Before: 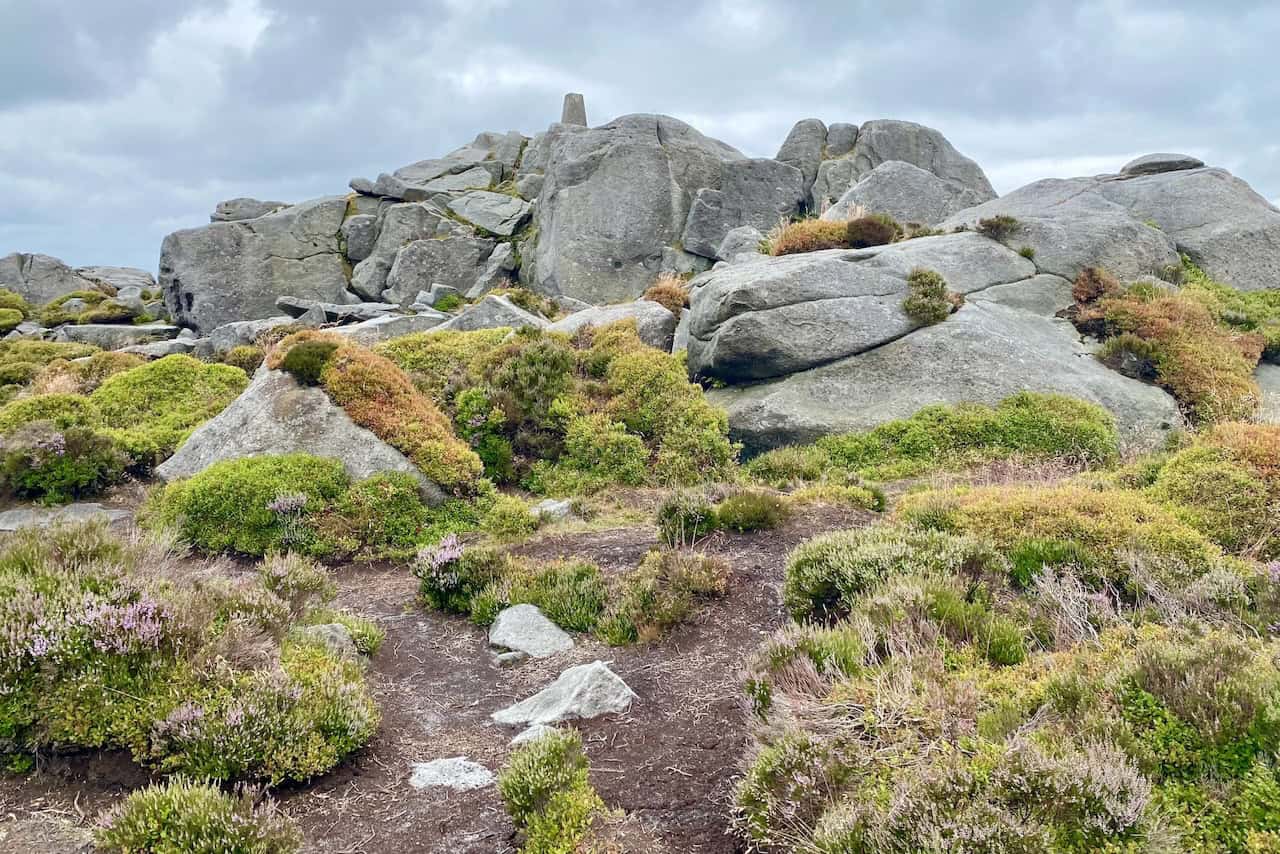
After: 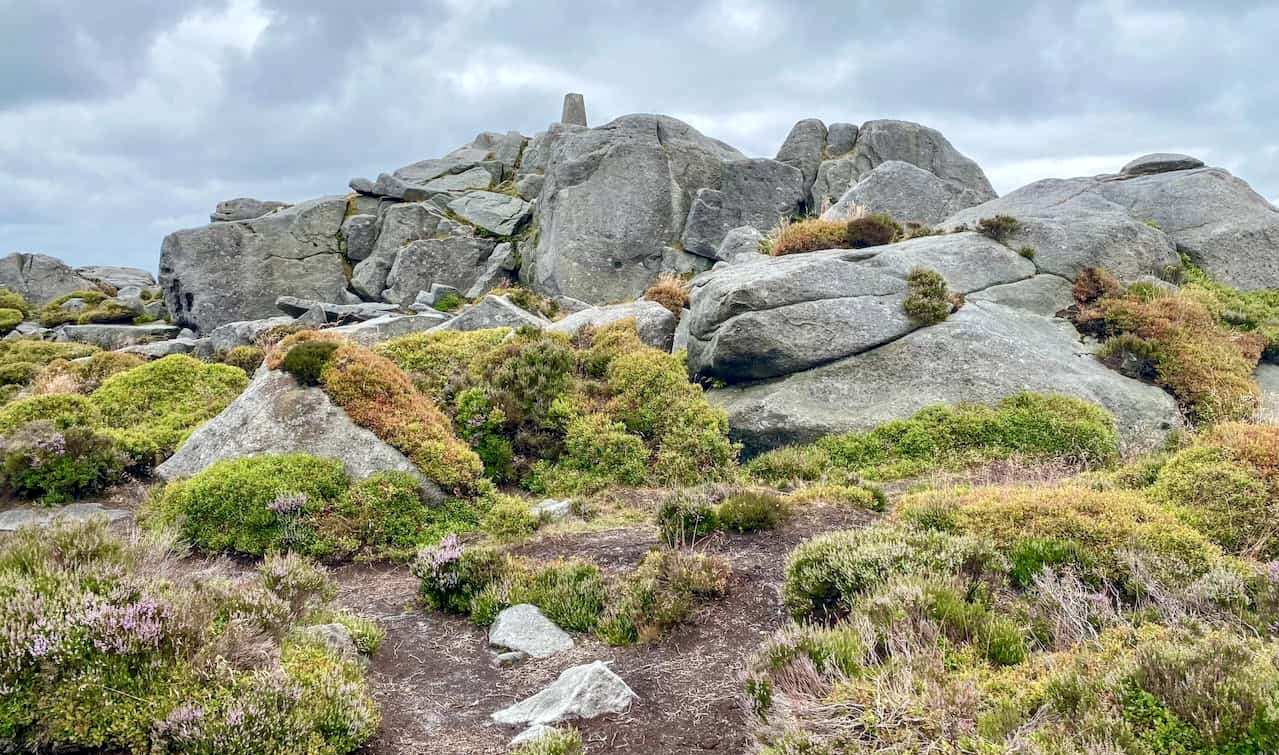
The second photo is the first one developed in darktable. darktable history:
local contrast: on, module defaults
crop and rotate: top 0%, bottom 11.557%
